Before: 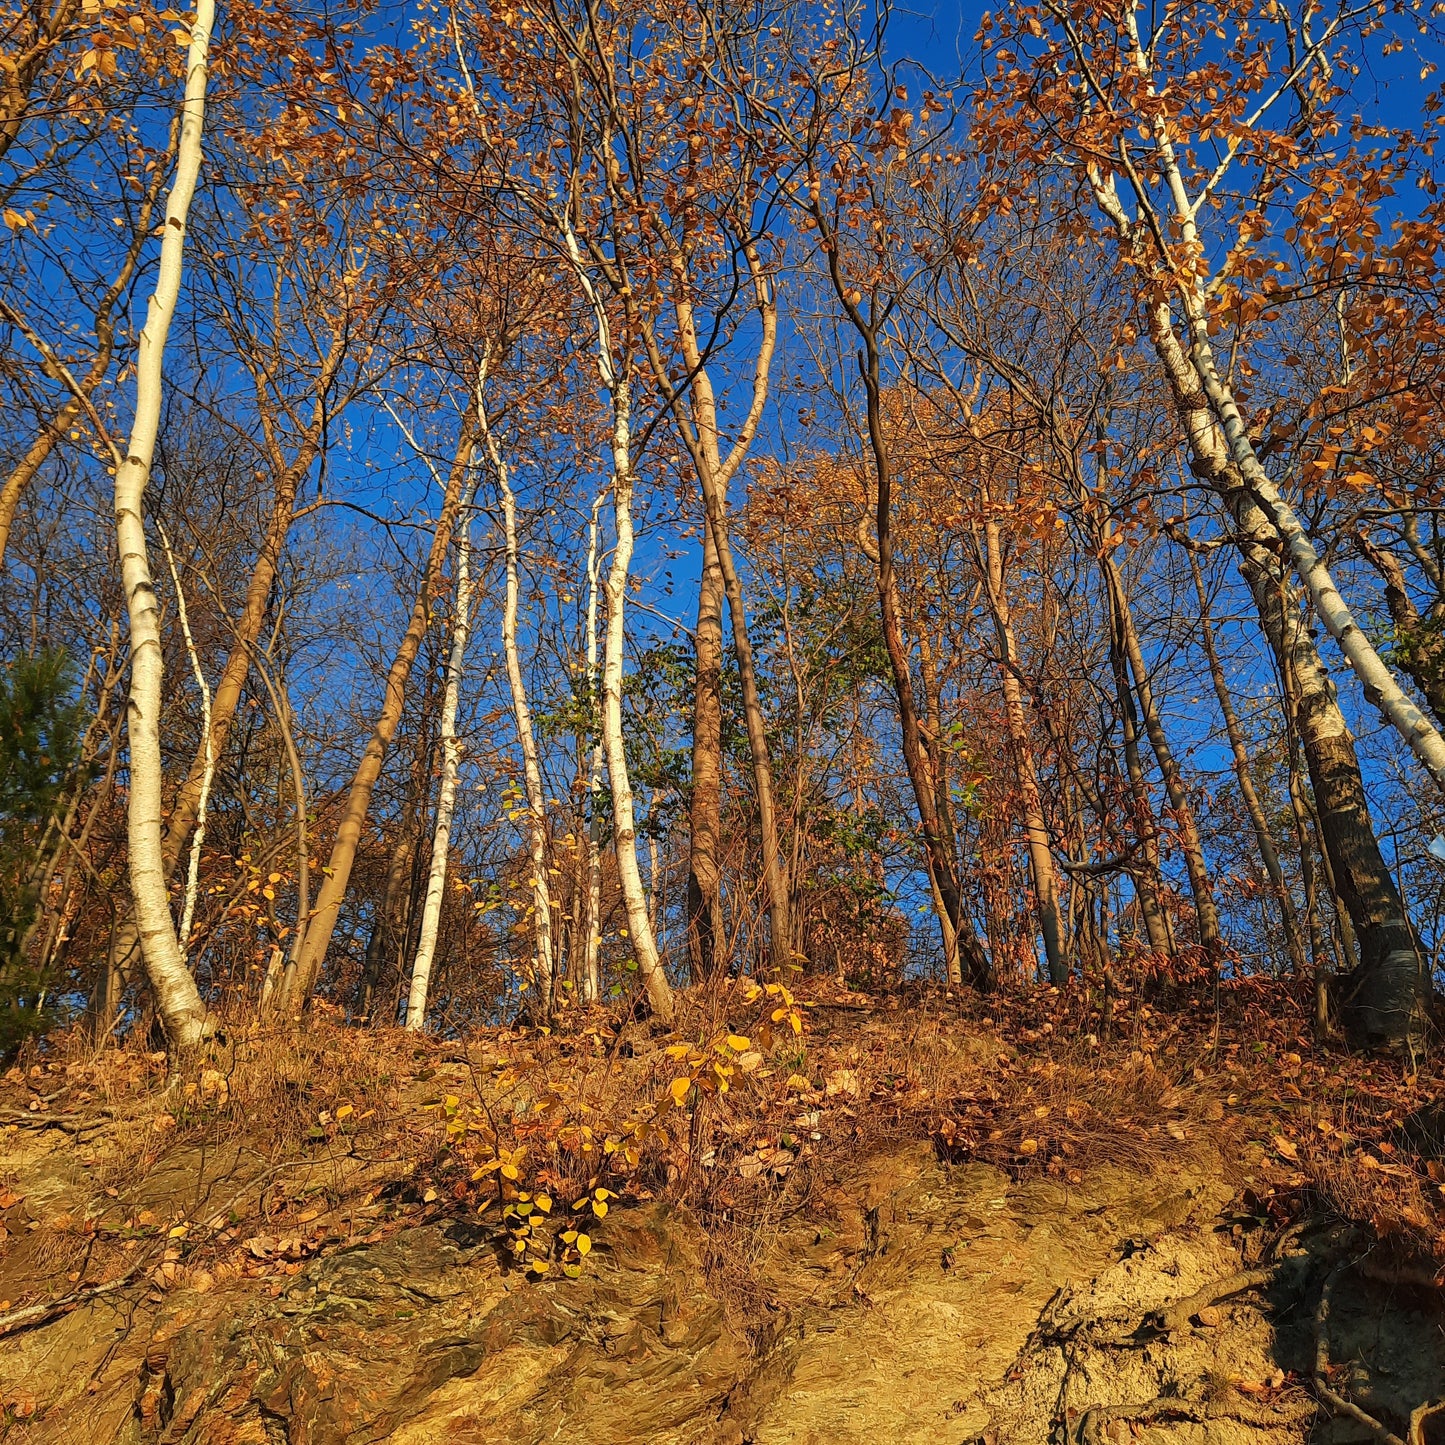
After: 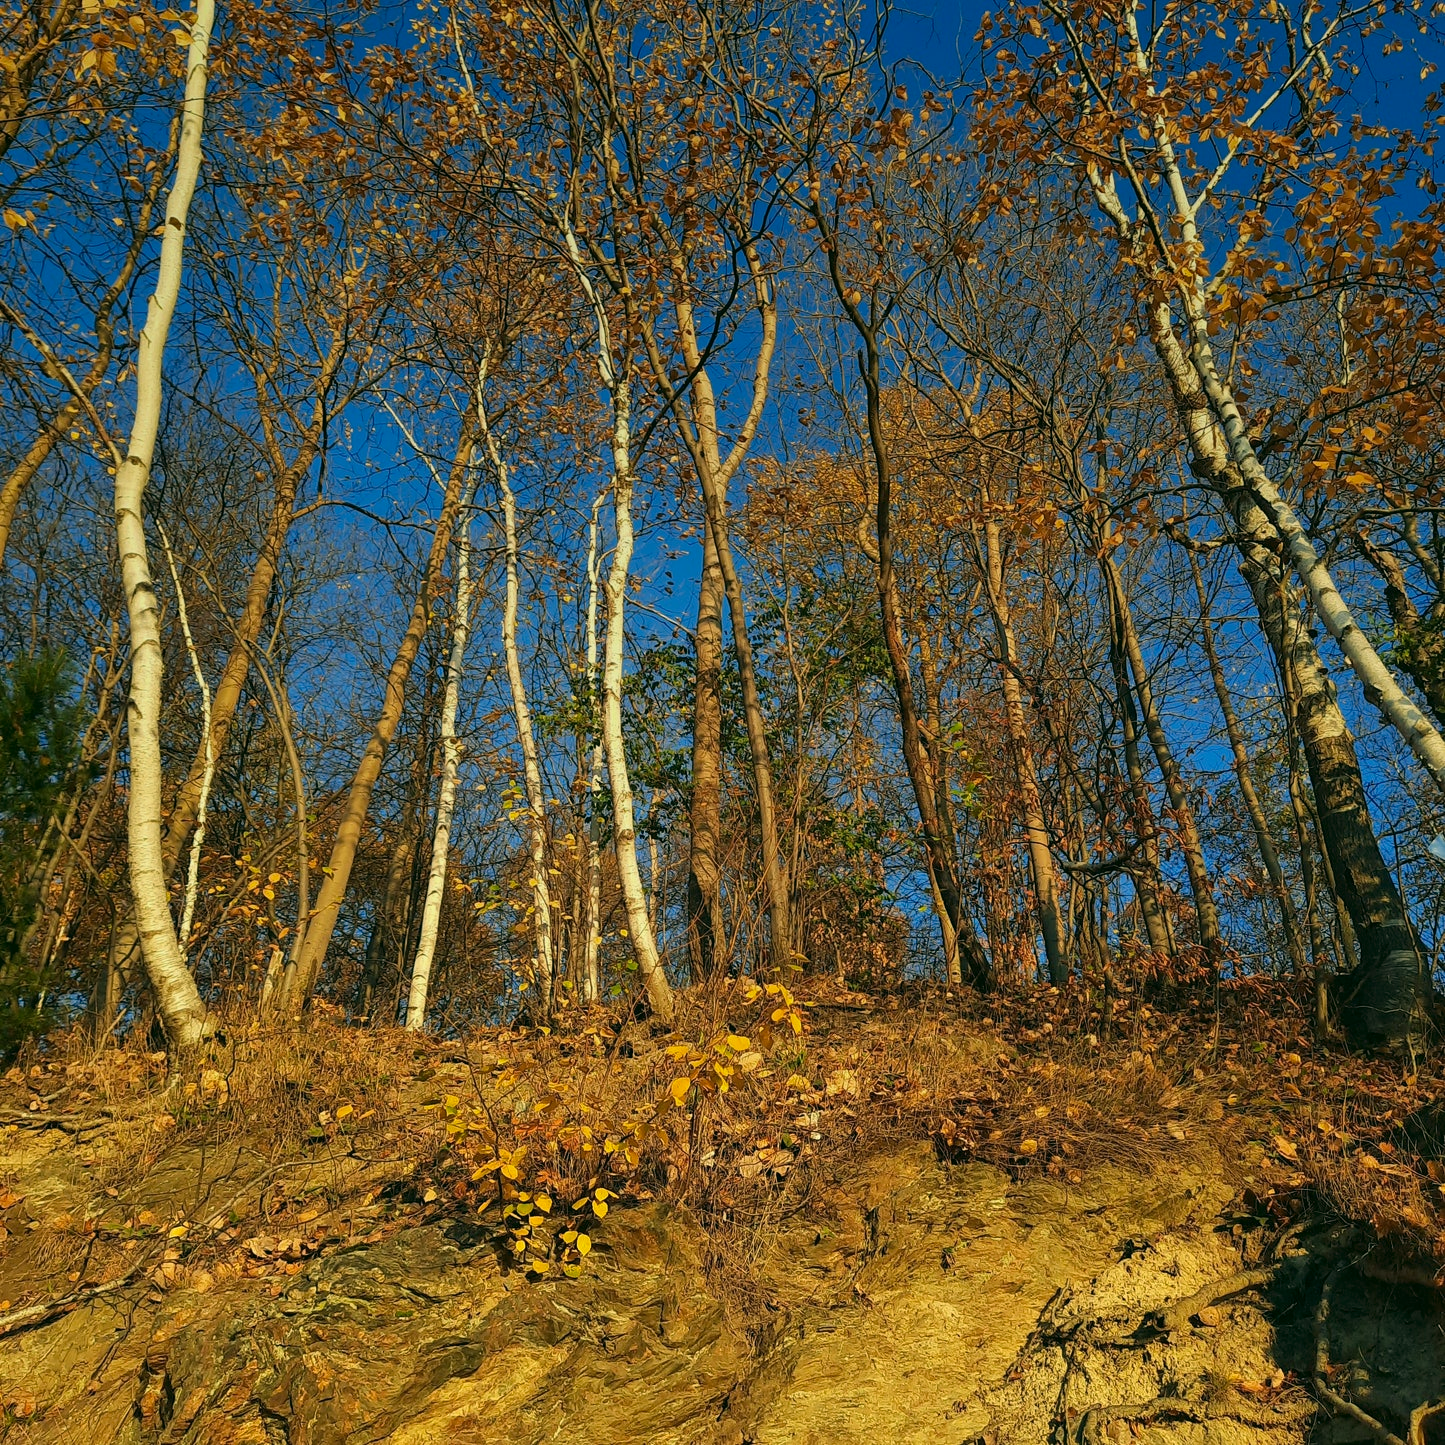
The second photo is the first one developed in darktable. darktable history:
color correction: highlights a* -0.482, highlights b* 9.48, shadows a* -9.48, shadows b* 0.803
graduated density: on, module defaults
